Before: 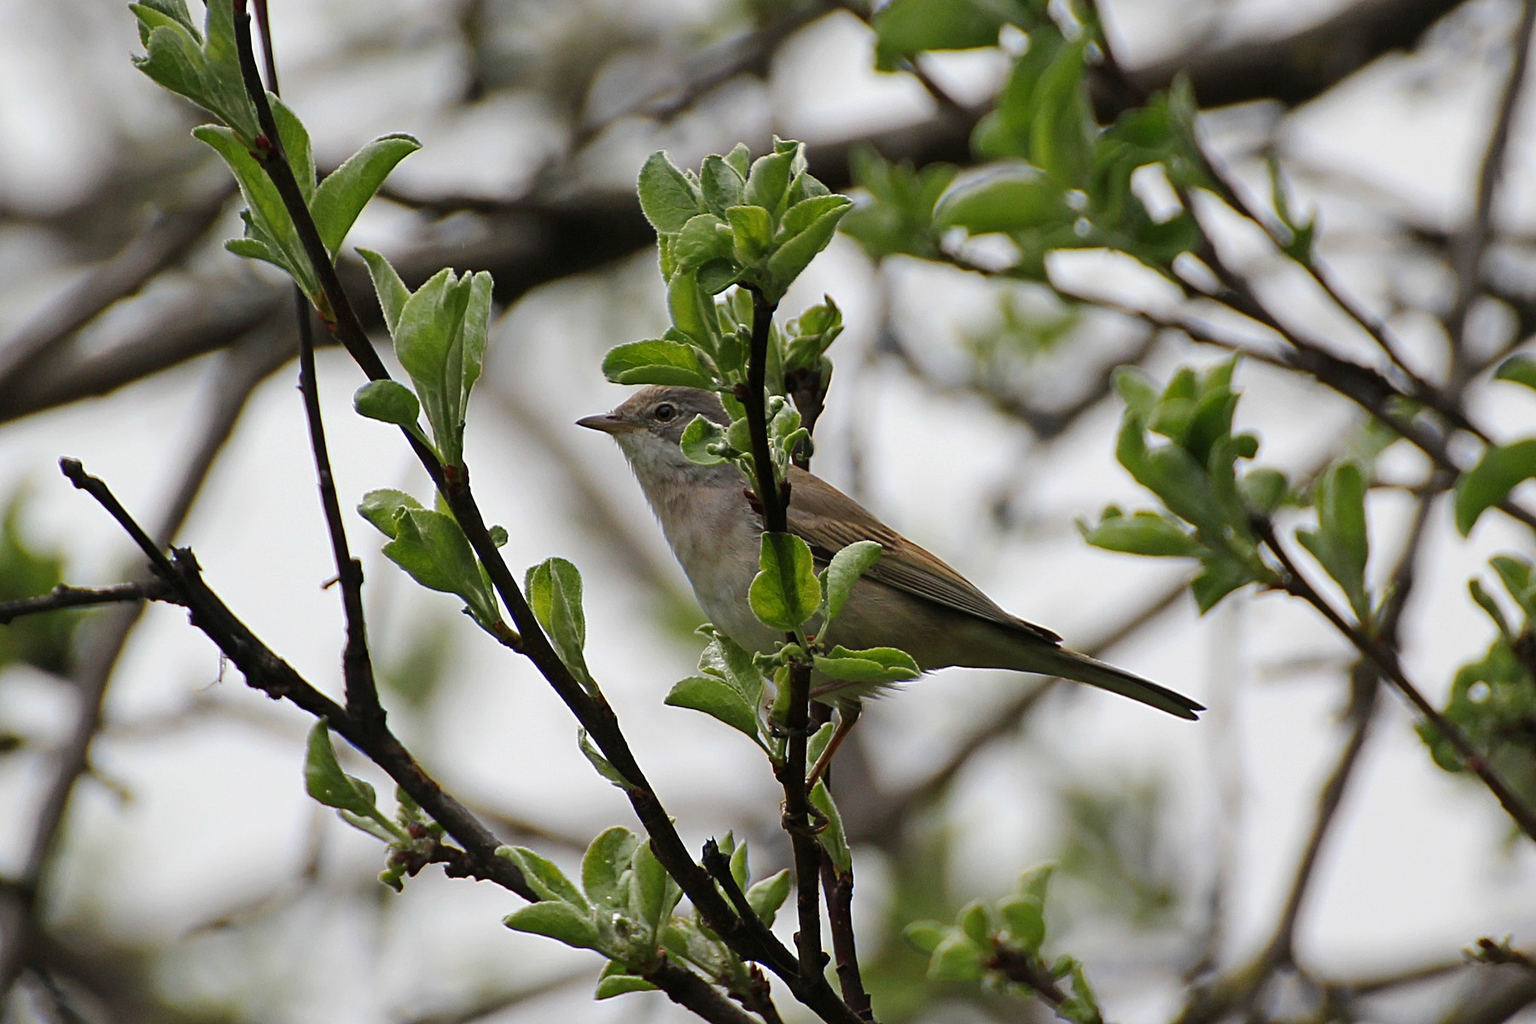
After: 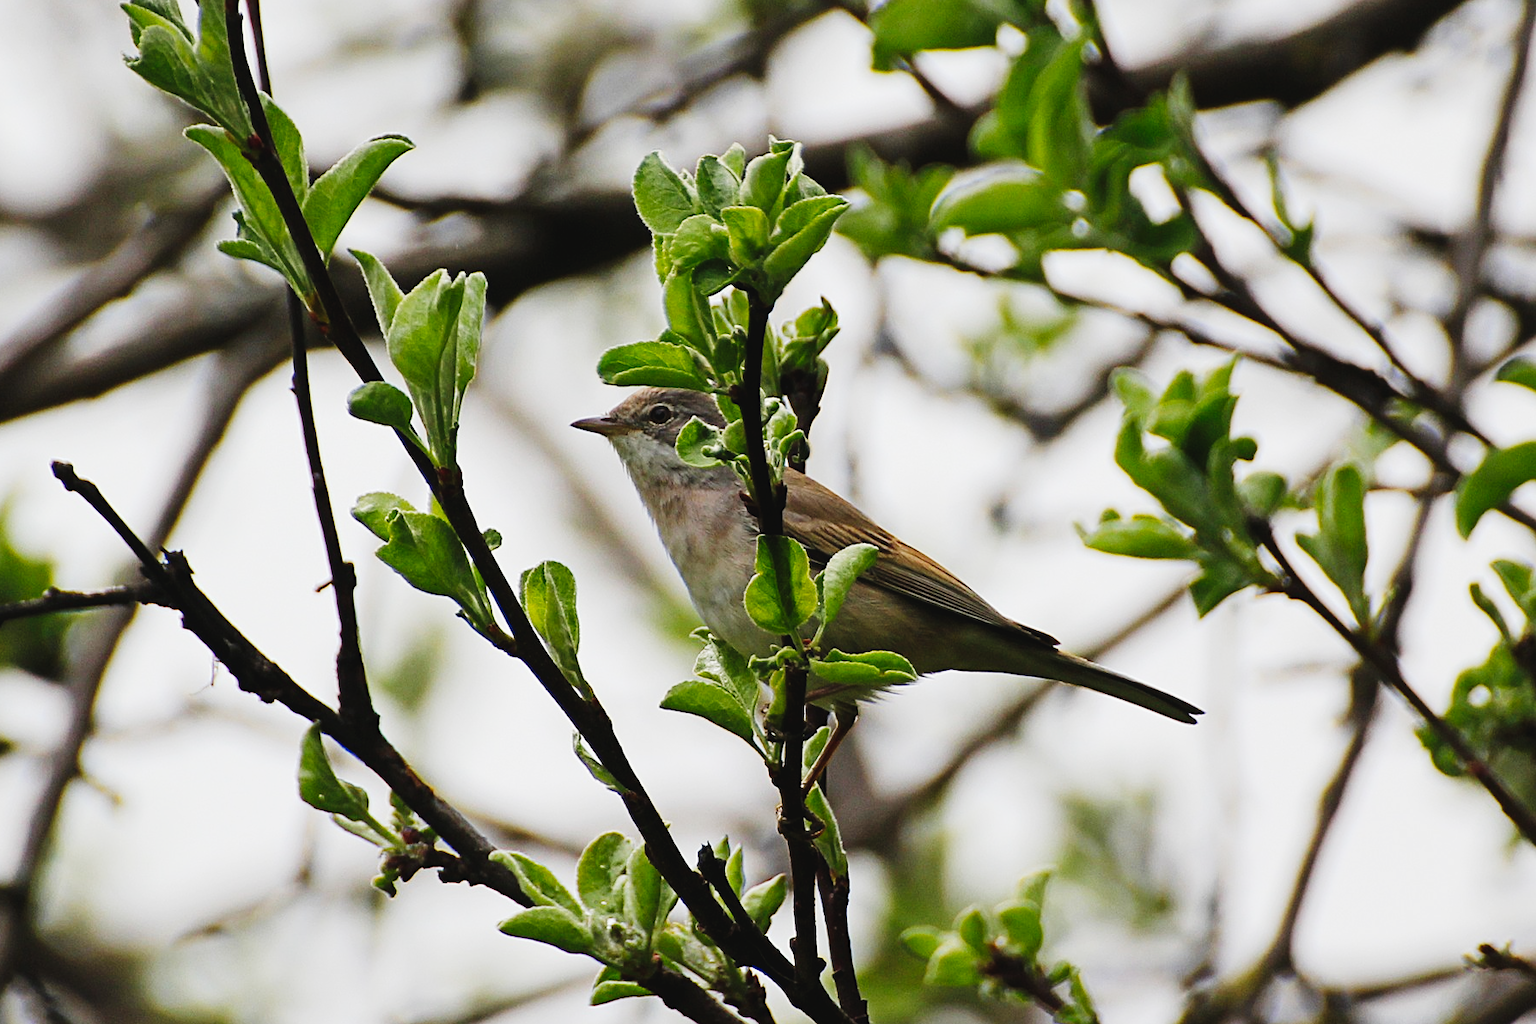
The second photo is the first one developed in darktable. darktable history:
tone curve: curves: ch0 [(0, 0.036) (0.037, 0.042) (0.184, 0.146) (0.438, 0.521) (0.54, 0.668) (0.698, 0.835) (0.856, 0.92) (1, 0.98)]; ch1 [(0, 0) (0.393, 0.415) (0.447, 0.448) (0.482, 0.459) (0.509, 0.496) (0.527, 0.525) (0.571, 0.602) (0.619, 0.671) (0.715, 0.729) (1, 1)]; ch2 [(0, 0) (0.369, 0.388) (0.449, 0.454) (0.499, 0.5) (0.521, 0.517) (0.53, 0.544) (0.561, 0.607) (0.674, 0.735) (1, 1)], preserve colors none
crop and rotate: left 0.665%, top 0.136%, bottom 0.407%
color calibration: illuminant same as pipeline (D50), adaptation XYZ, x 0.345, y 0.359, temperature 5022.45 K
